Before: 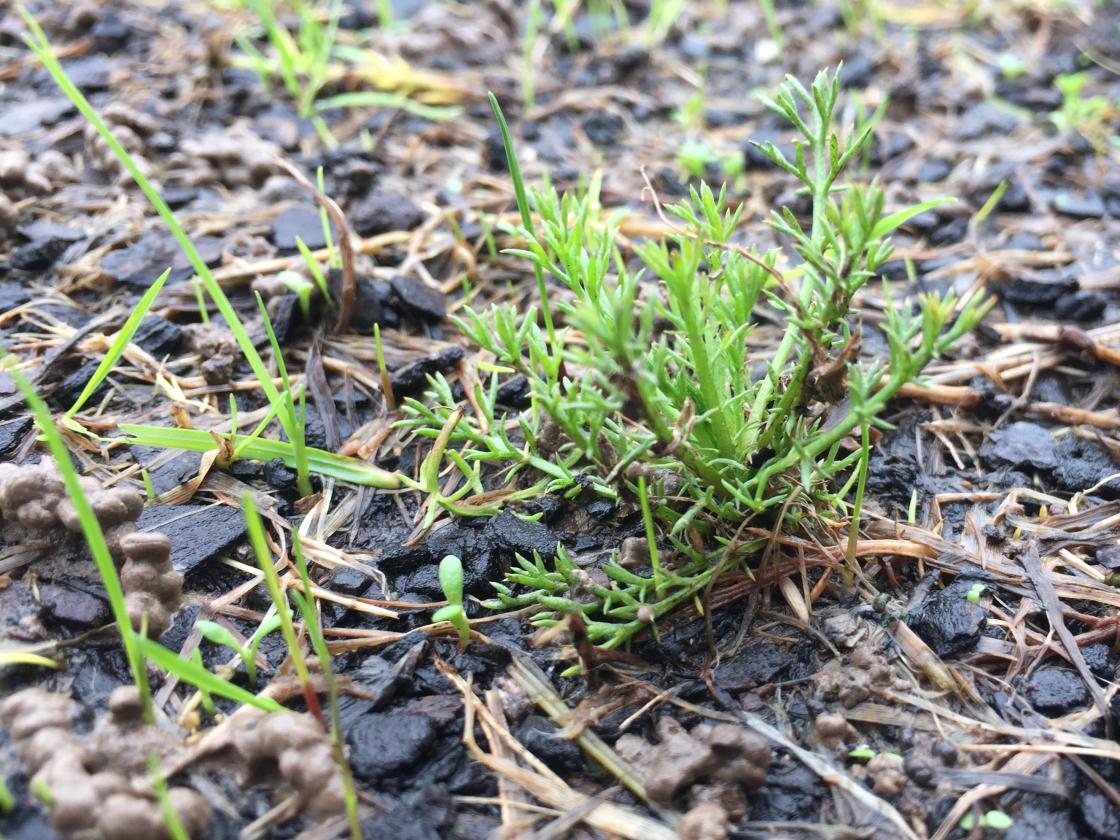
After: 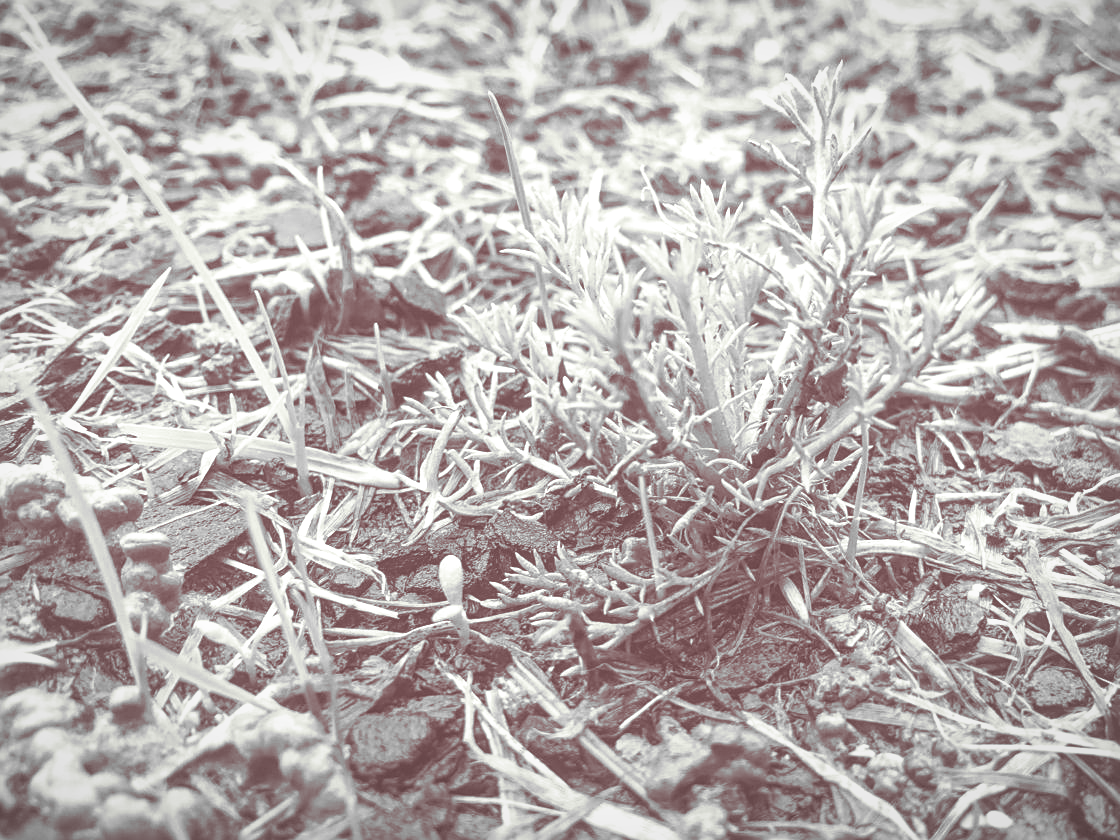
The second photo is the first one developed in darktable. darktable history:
color balance rgb: linear chroma grading › global chroma 9%, perceptual saturation grading › global saturation 36%, perceptual saturation grading › shadows 35%, perceptual brilliance grading › global brilliance 15%, perceptual brilliance grading › shadows -35%, global vibrance 15%
sharpen: on, module defaults
colorize: hue 147.6°, saturation 65%, lightness 21.64%
vignetting: fall-off radius 100%, width/height ratio 1.337
monochrome: on, module defaults
split-toning: on, module defaults
exposure: black level correction 0, exposure 0.7 EV, compensate exposure bias true, compensate highlight preservation false
local contrast: on, module defaults
